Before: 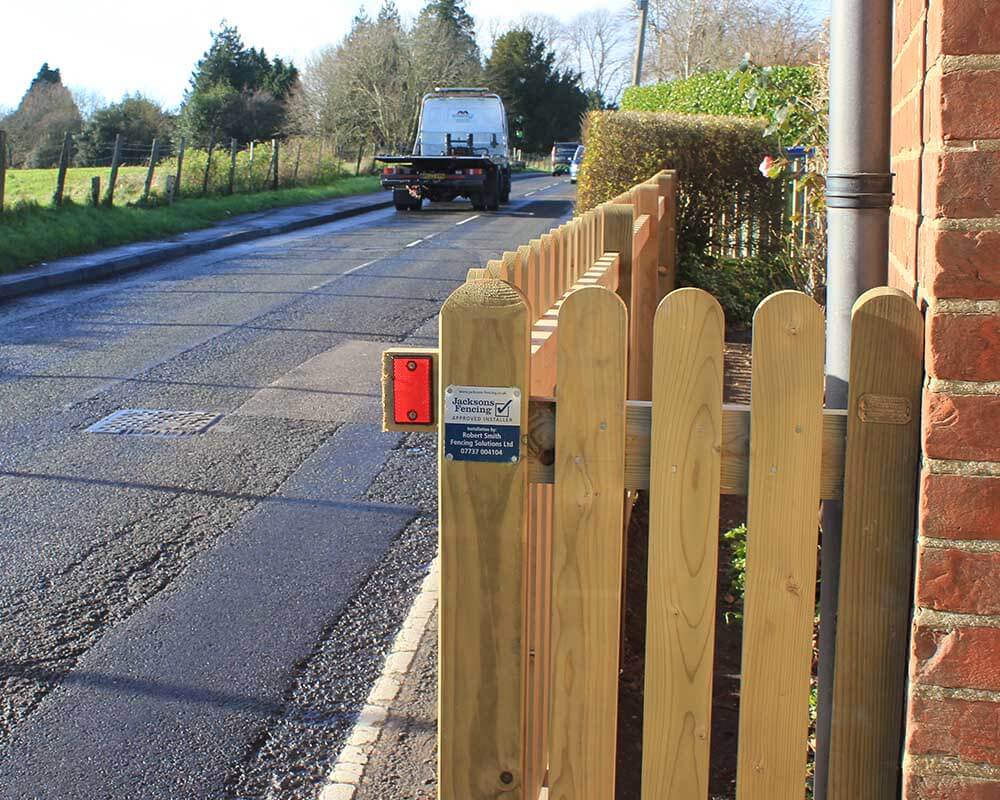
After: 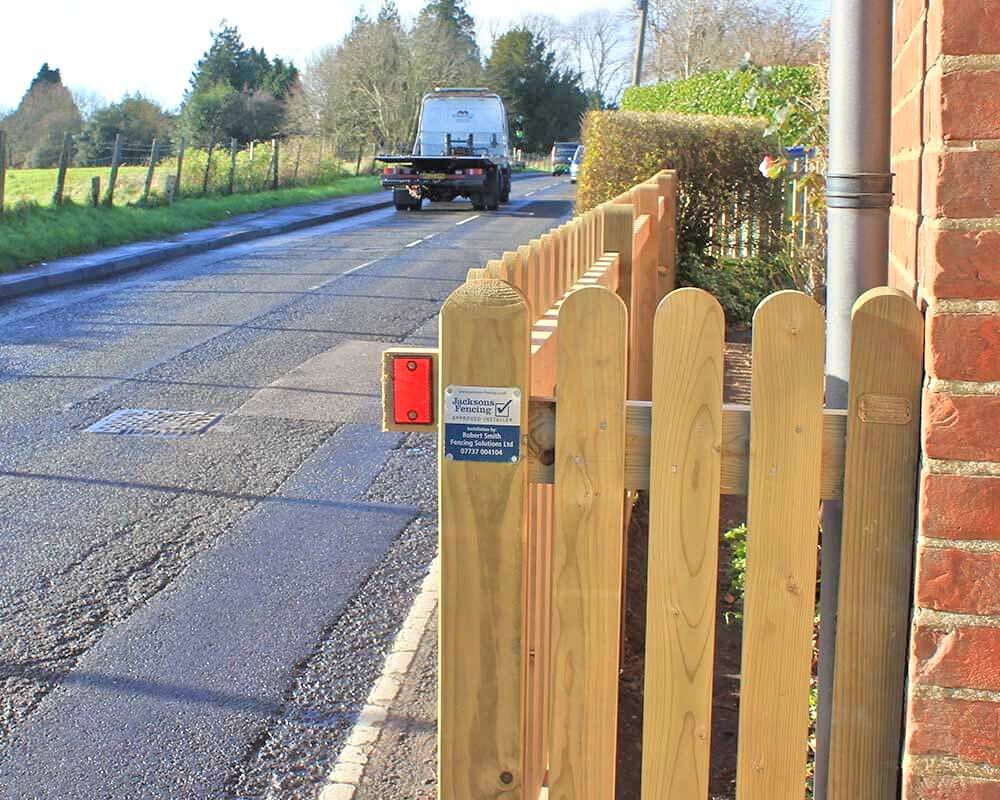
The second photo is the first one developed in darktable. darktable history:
shadows and highlights: radius 331.84, shadows 53.55, highlights -100, compress 94.63%, highlights color adjustment 73.23%, soften with gaussian
tone equalizer: -7 EV 0.15 EV, -6 EV 0.6 EV, -5 EV 1.15 EV, -4 EV 1.33 EV, -3 EV 1.15 EV, -2 EV 0.6 EV, -1 EV 0.15 EV, mask exposure compensation -0.5 EV
